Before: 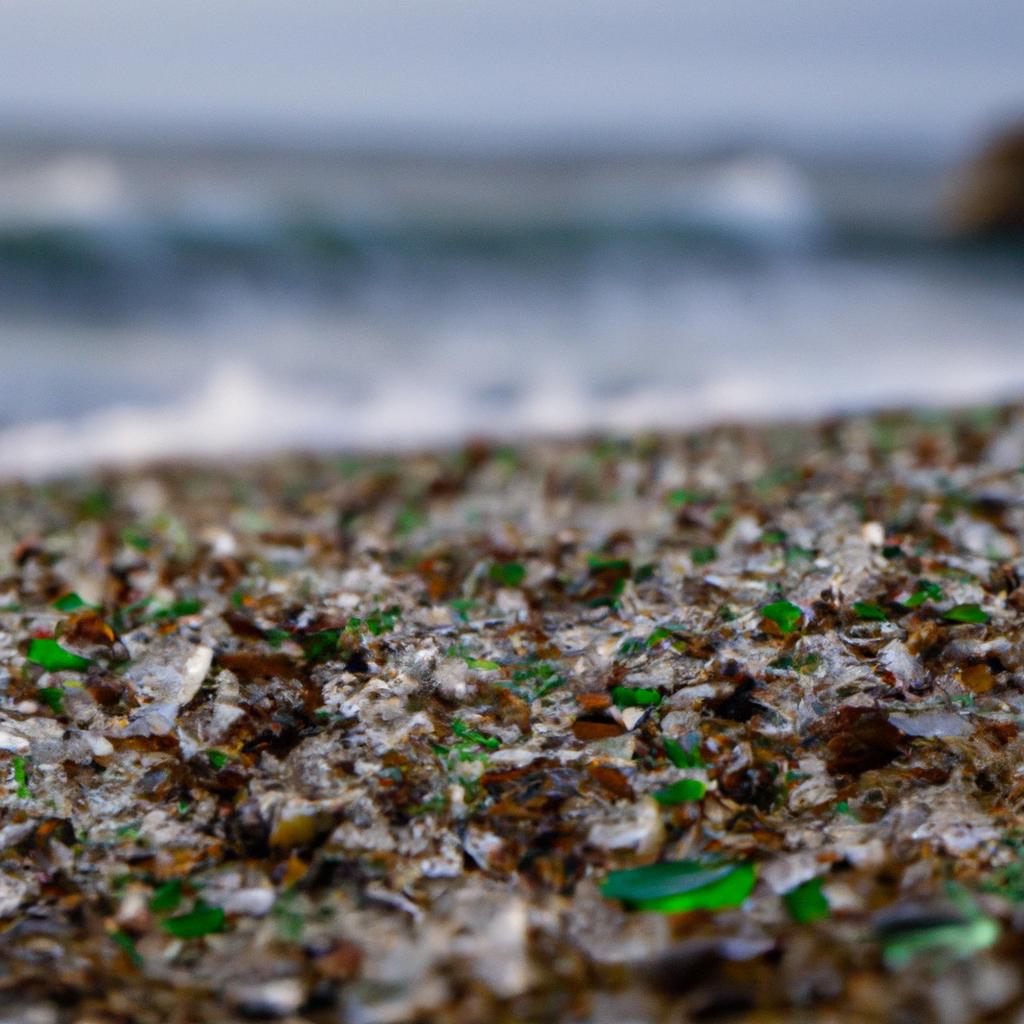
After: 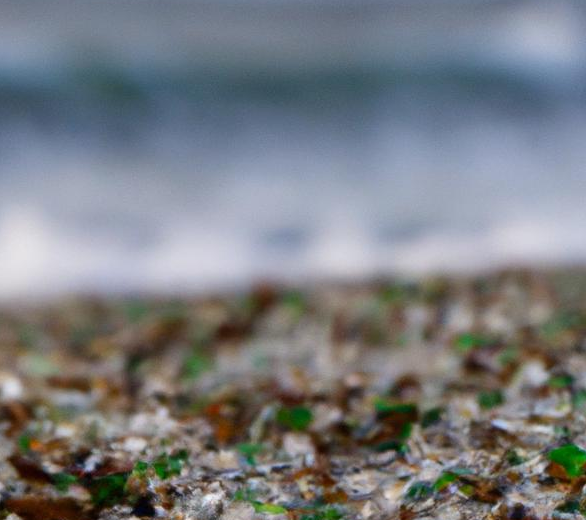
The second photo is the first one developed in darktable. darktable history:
crop: left 20.879%, top 15.237%, right 21.851%, bottom 33.959%
base curve: curves: ch0 [(0, 0) (0.297, 0.298) (1, 1)], preserve colors none
